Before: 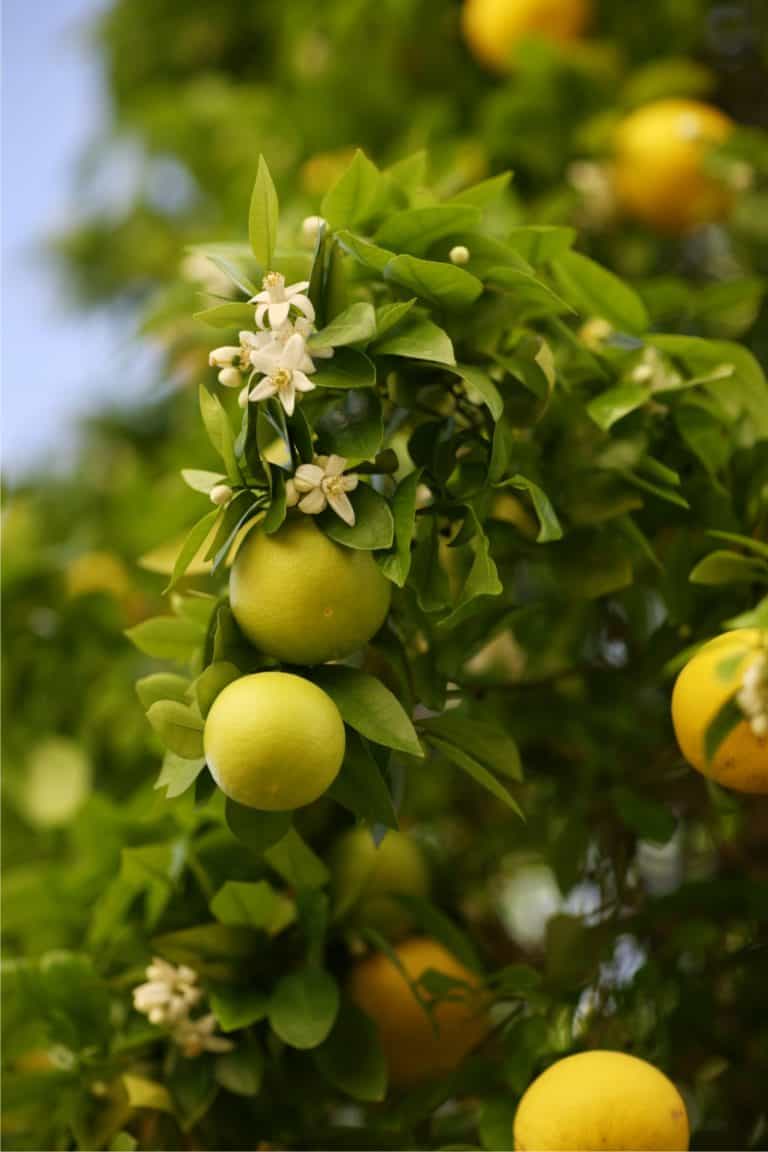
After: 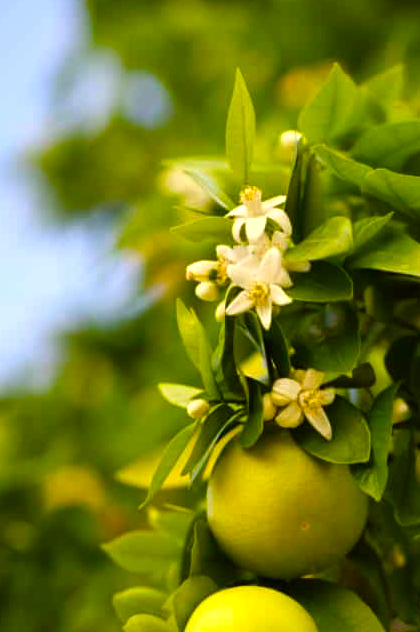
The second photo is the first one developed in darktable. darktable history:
crop and rotate: left 3.047%, top 7.509%, right 42.236%, bottom 37.598%
color balance: lift [1, 1.001, 0.999, 1.001], gamma [1, 1.004, 1.007, 0.993], gain [1, 0.991, 0.987, 1.013], contrast 10%, output saturation 120%
color balance rgb: linear chroma grading › global chroma 8.12%, perceptual saturation grading › global saturation 9.07%, perceptual saturation grading › highlights -13.84%, perceptual saturation grading › mid-tones 14.88%, perceptual saturation grading › shadows 22.8%, perceptual brilliance grading › highlights 2.61%, global vibrance 12.07%
